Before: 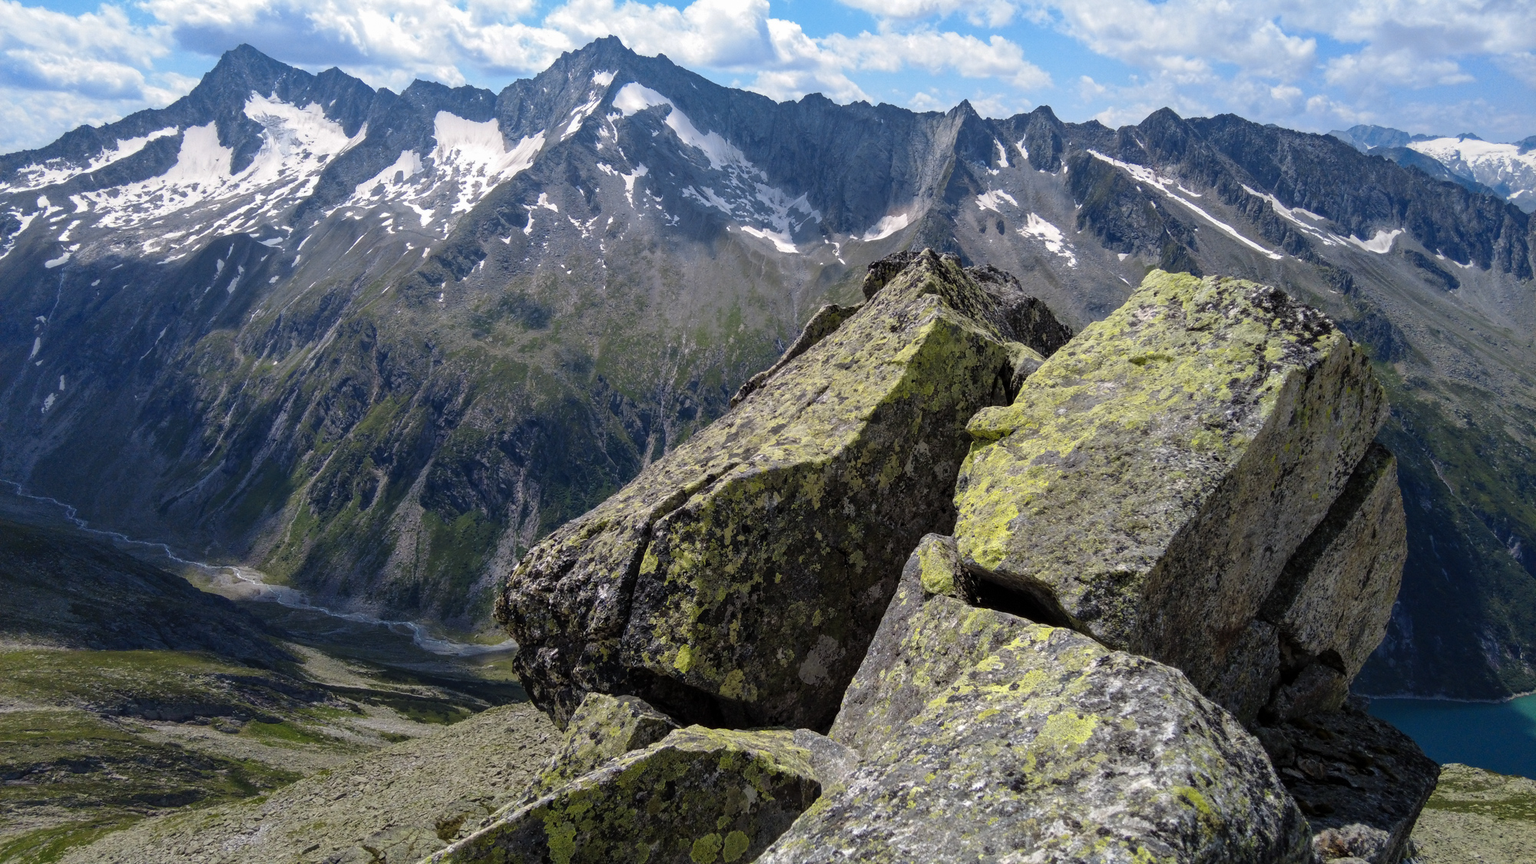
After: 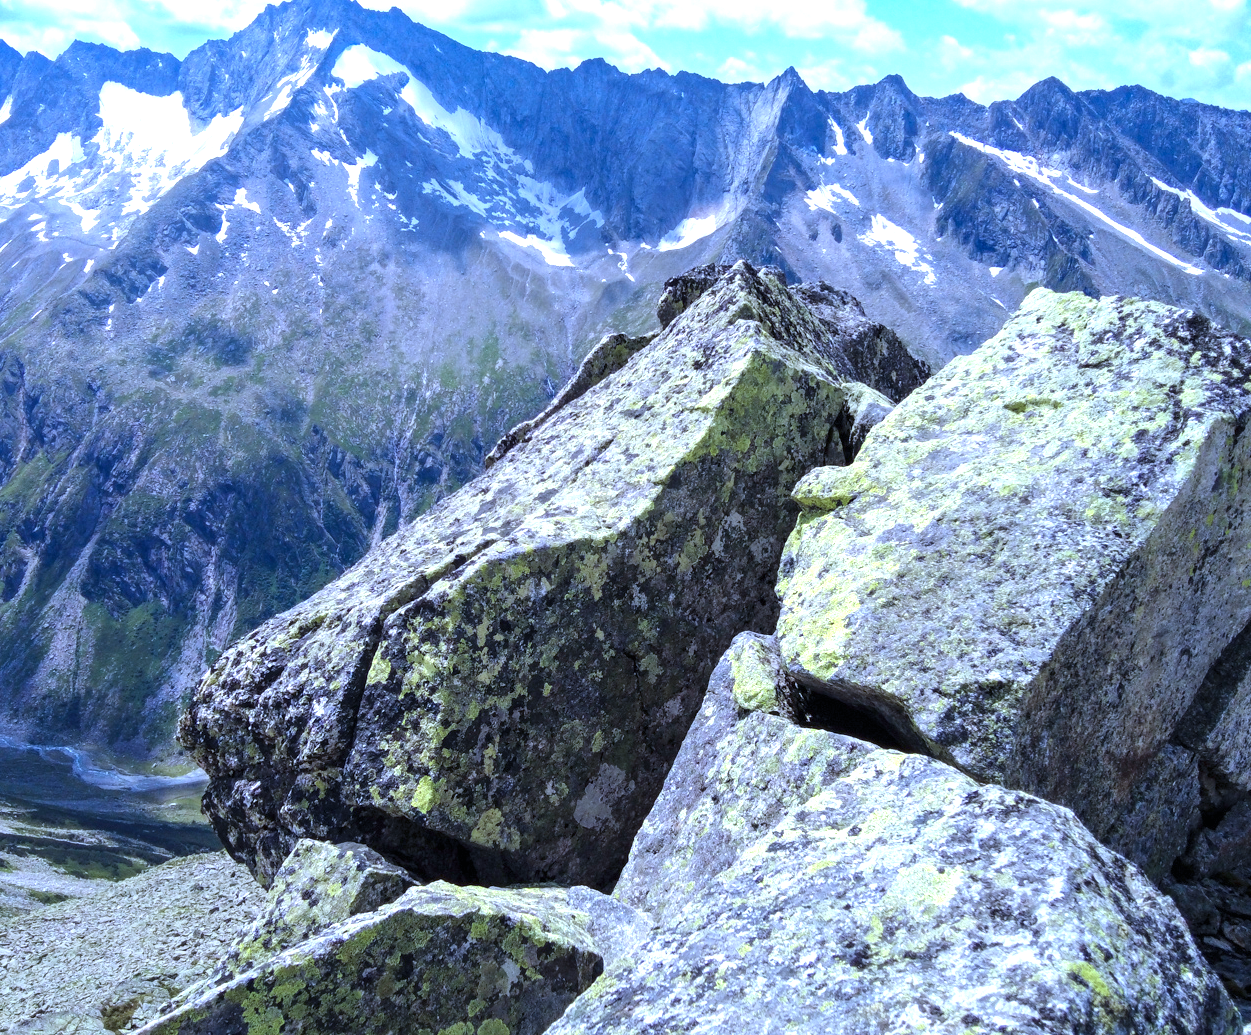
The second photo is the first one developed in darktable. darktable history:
exposure: black level correction 0, exposure 1.103 EV, compensate highlight preservation false
crop and rotate: left 23.317%, top 5.642%, right 14.117%, bottom 2.347%
color calibration: illuminant as shot in camera, adaptation linear Bradford (ICC v4), x 0.404, y 0.405, temperature 3589.67 K, saturation algorithm version 1 (2020)
